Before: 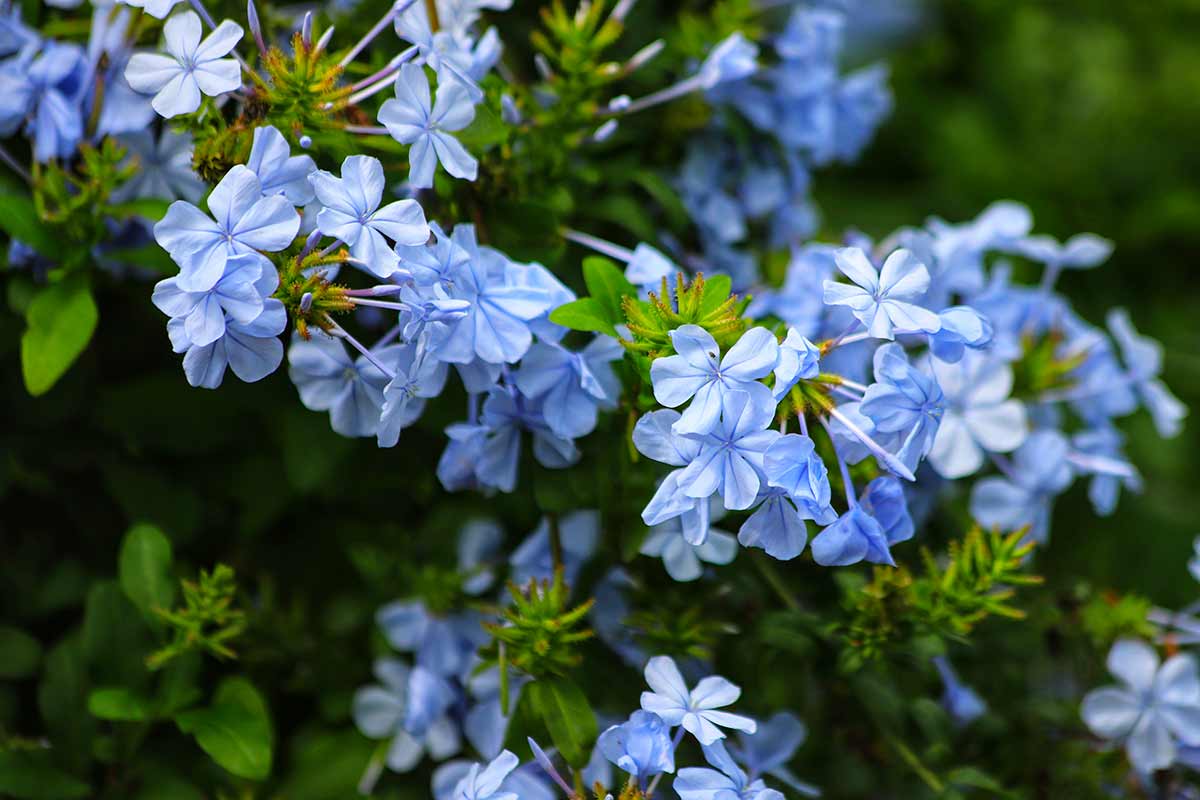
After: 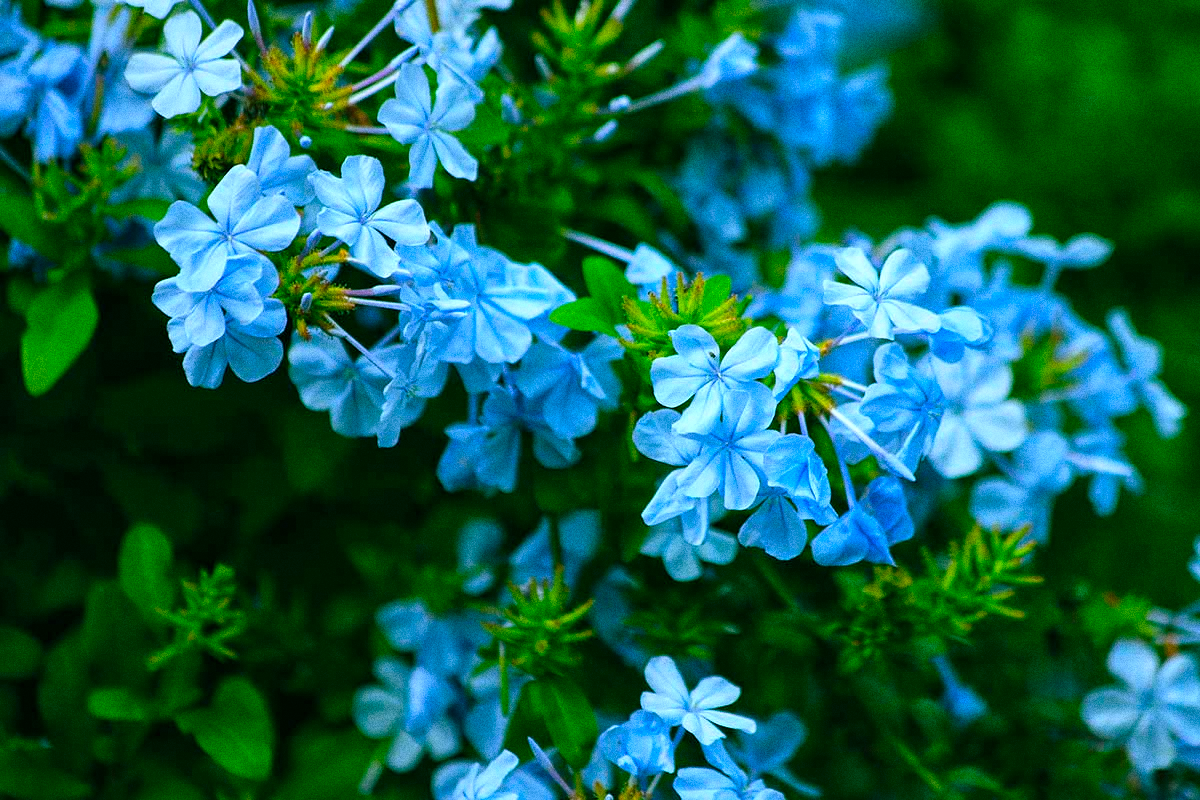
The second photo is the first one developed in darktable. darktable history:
grain: coarseness 8.68 ISO, strength 31.94%
color balance rgb: shadows lift › chroma 11.71%, shadows lift › hue 133.46°, power › chroma 2.15%, power › hue 166.83°, highlights gain › chroma 4%, highlights gain › hue 200.2°, perceptual saturation grading › global saturation 18.05%
white balance: red 1.05, blue 1.072
rotate and perspective: automatic cropping off
